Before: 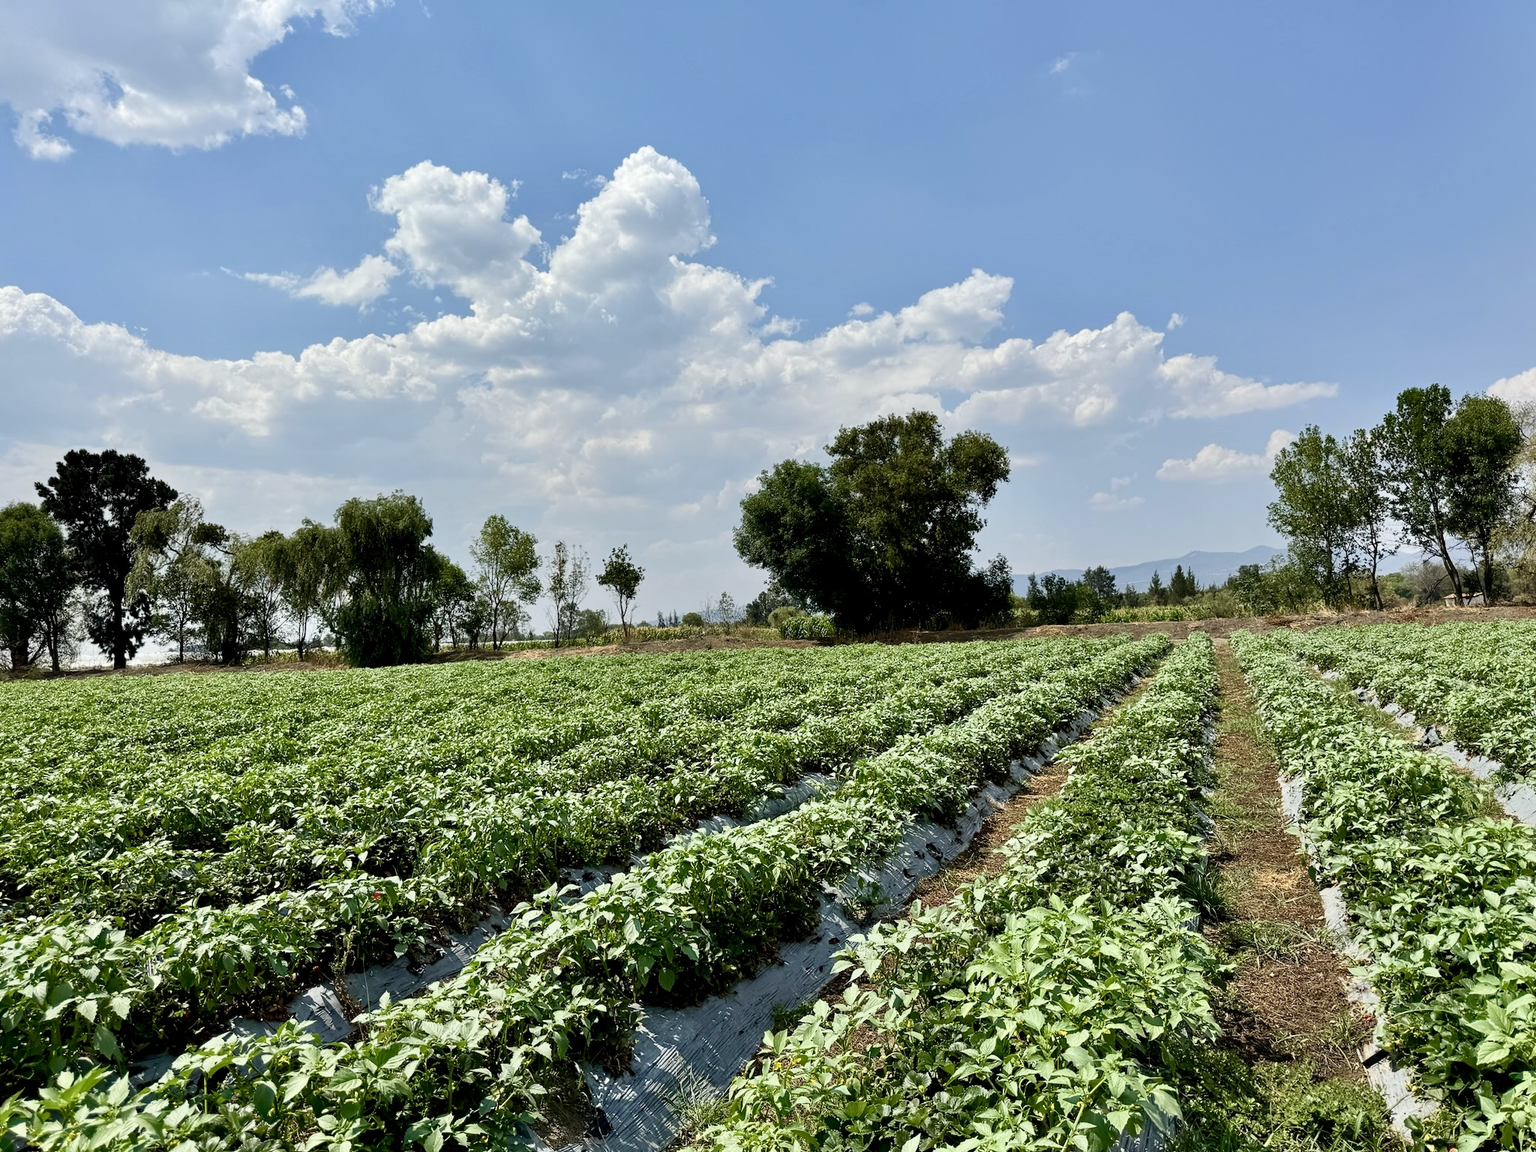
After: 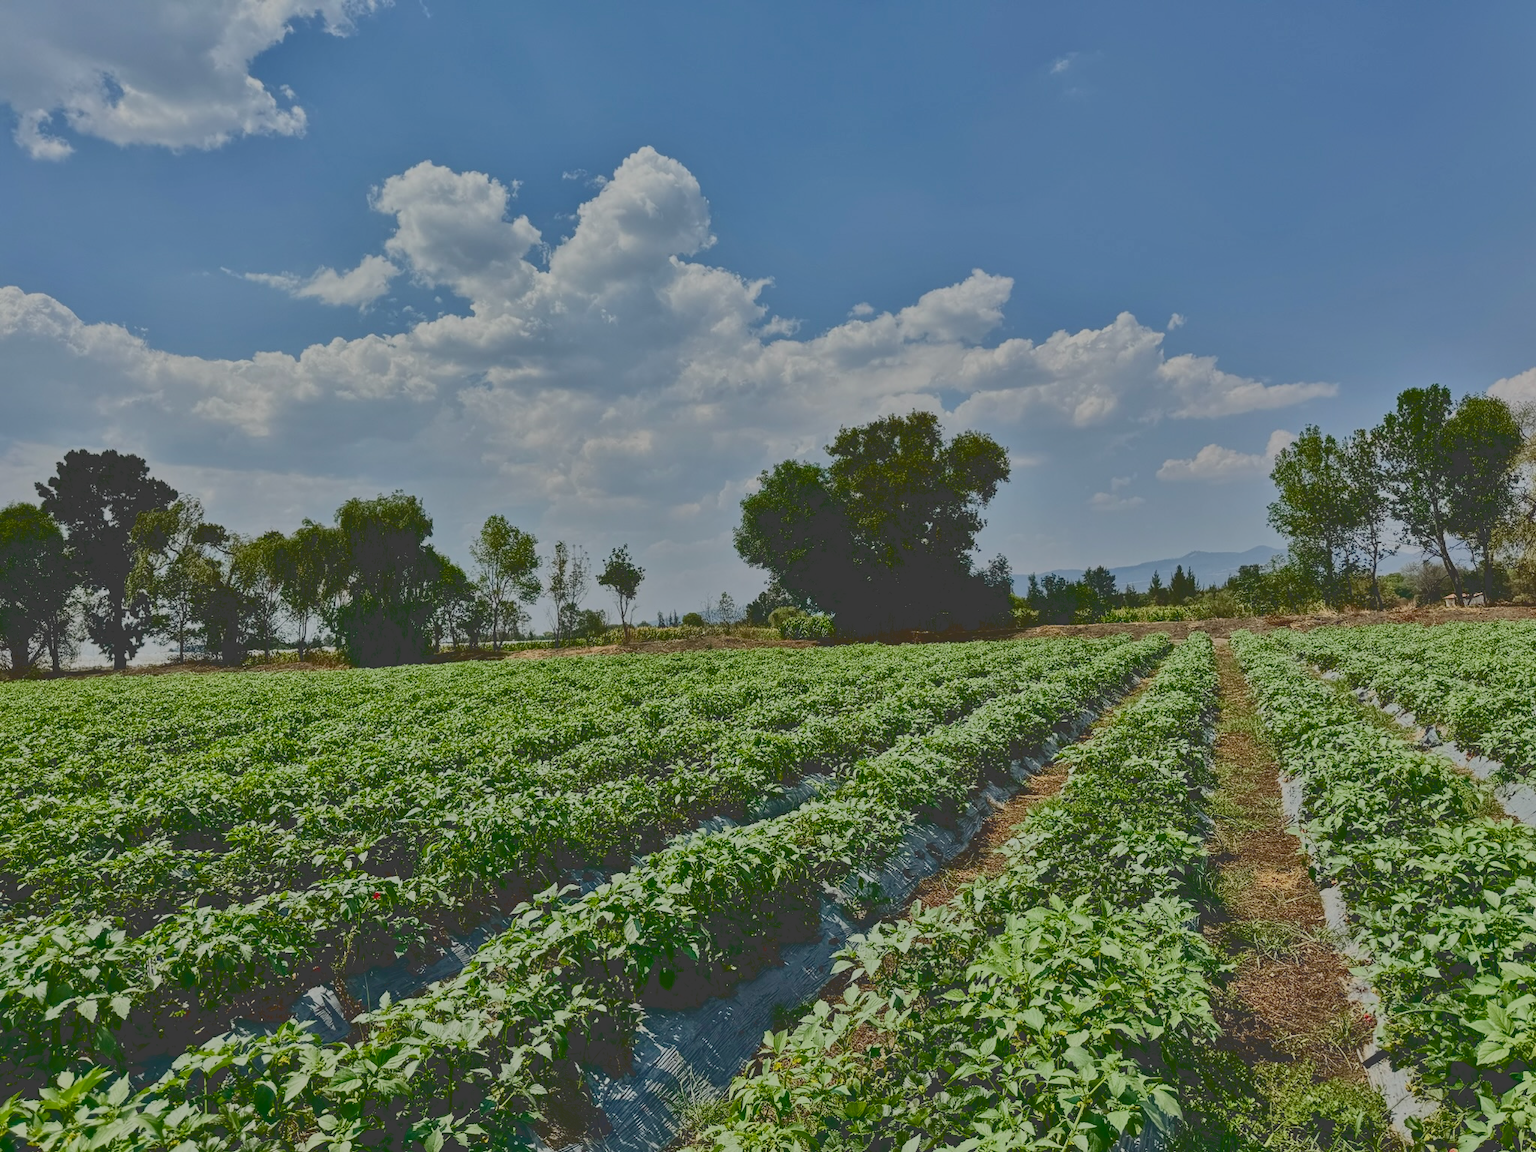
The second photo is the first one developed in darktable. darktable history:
tone equalizer: -8 EV -0.03 EV, -7 EV 0.029 EV, -6 EV -0.006 EV, -5 EV 0.006 EV, -4 EV -0.03 EV, -3 EV -0.235 EV, -2 EV -0.675 EV, -1 EV -0.999 EV, +0 EV -0.986 EV, smoothing diameter 2.11%, edges refinement/feathering 18.66, mask exposure compensation -1.57 EV, filter diffusion 5
tone curve: curves: ch0 [(0, 0.23) (0.125, 0.207) (0.245, 0.227) (0.736, 0.695) (1, 0.824)], color space Lab, independent channels, preserve colors none
